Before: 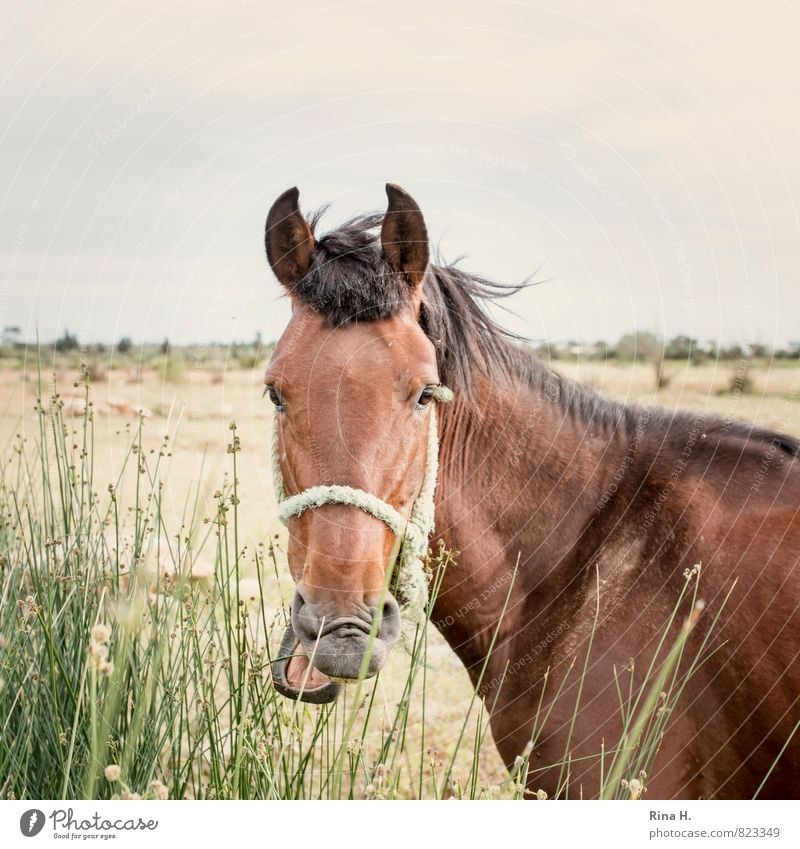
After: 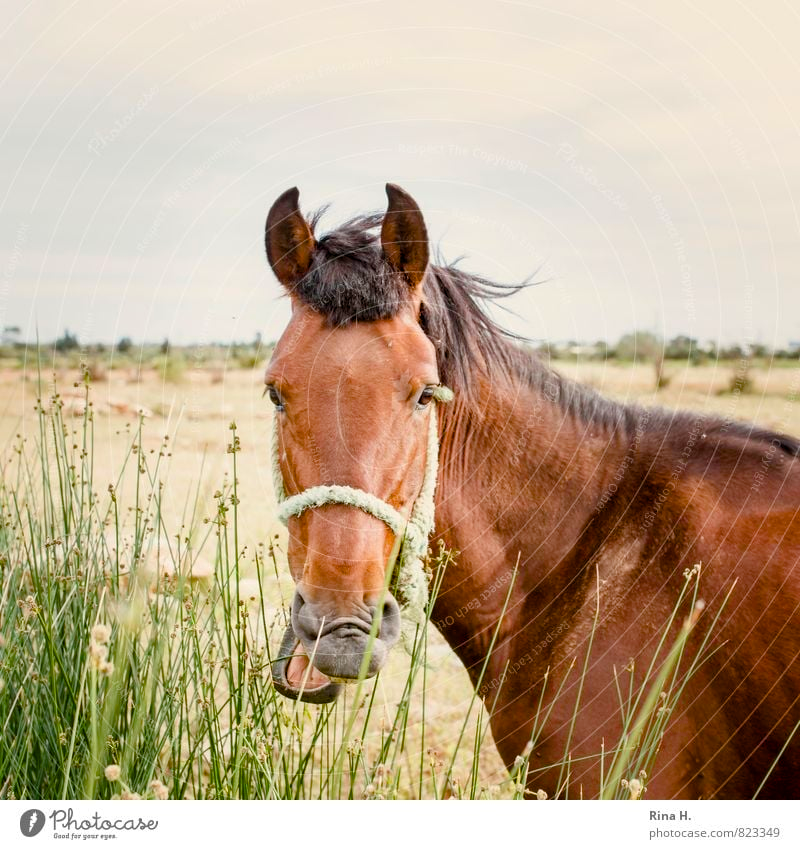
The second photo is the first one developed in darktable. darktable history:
color balance rgb: perceptual saturation grading › global saturation 35.136%, perceptual saturation grading › highlights -25.21%, perceptual saturation grading › shadows 49.448%, global vibrance 20%
